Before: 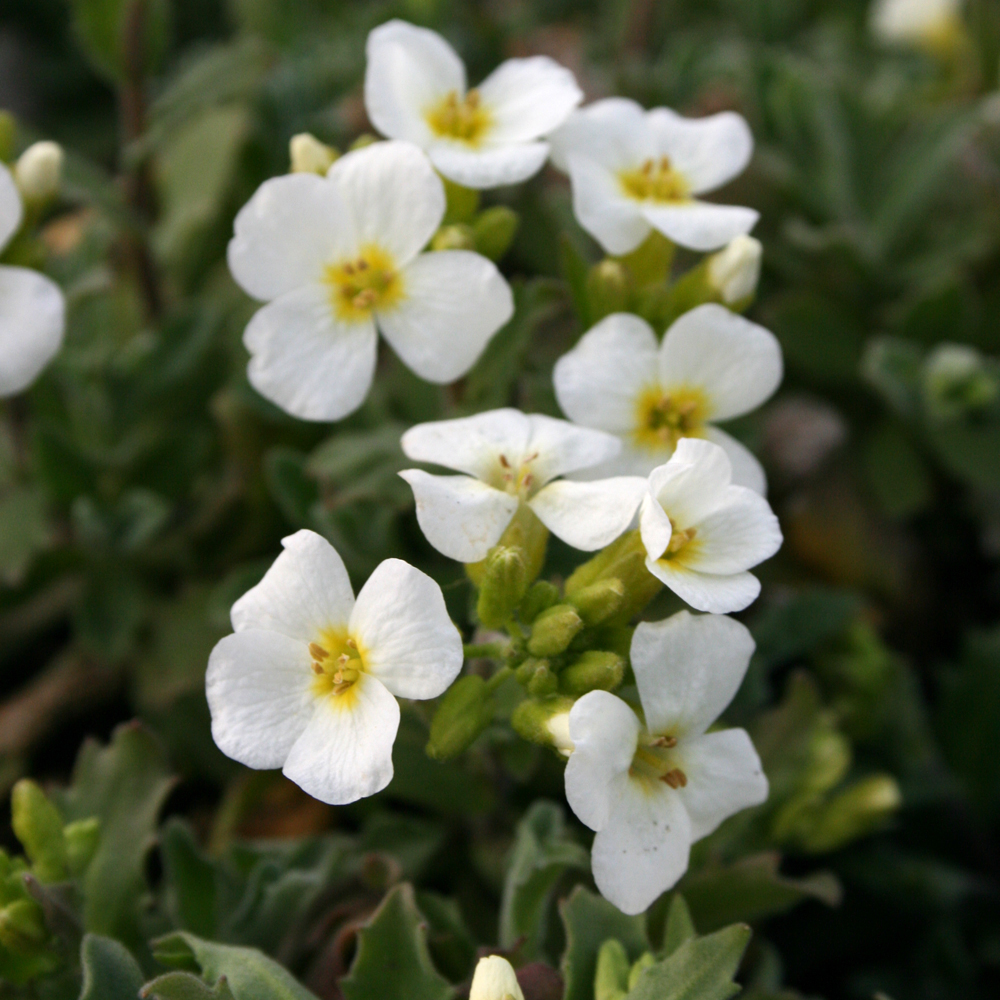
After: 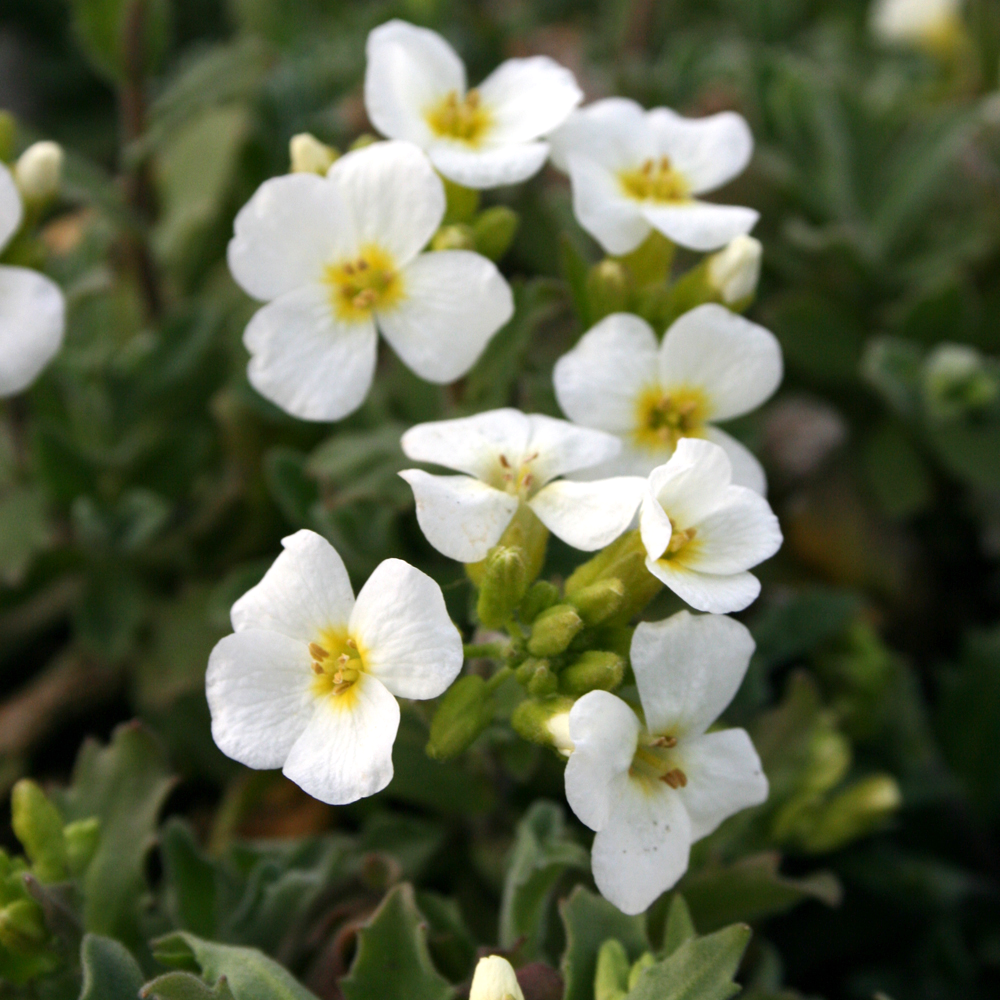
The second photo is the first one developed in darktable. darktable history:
exposure: exposure 0.19 EV, compensate highlight preservation false
color zones: mix 19.97%
